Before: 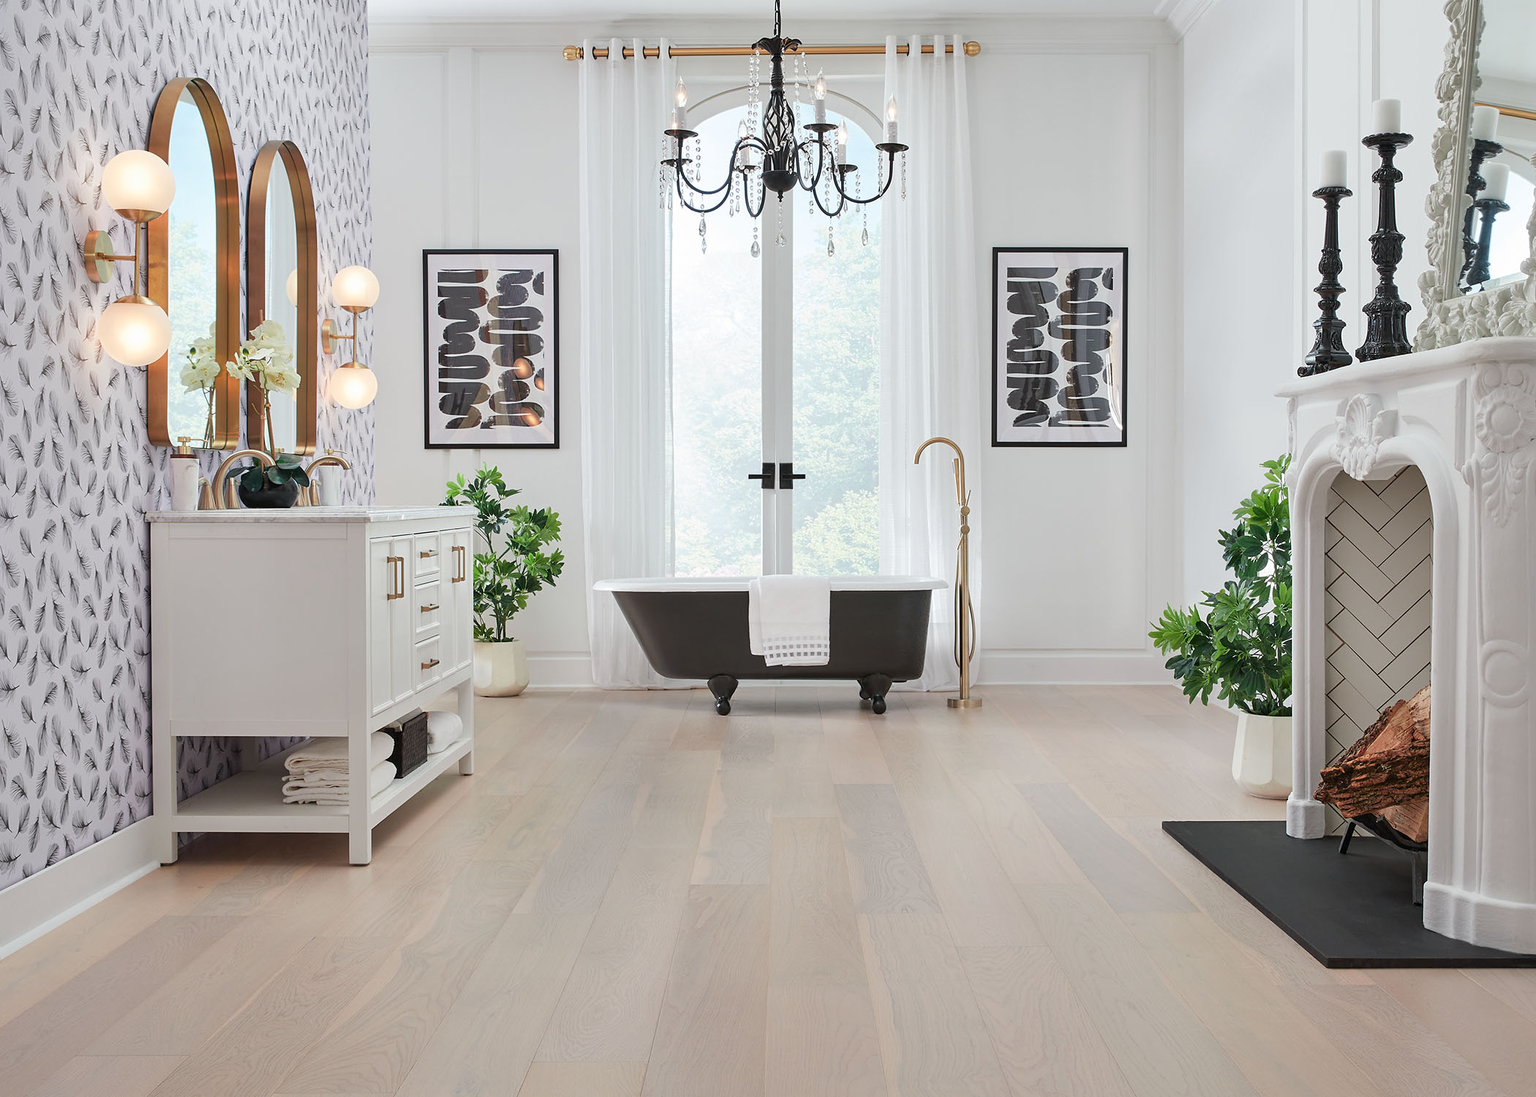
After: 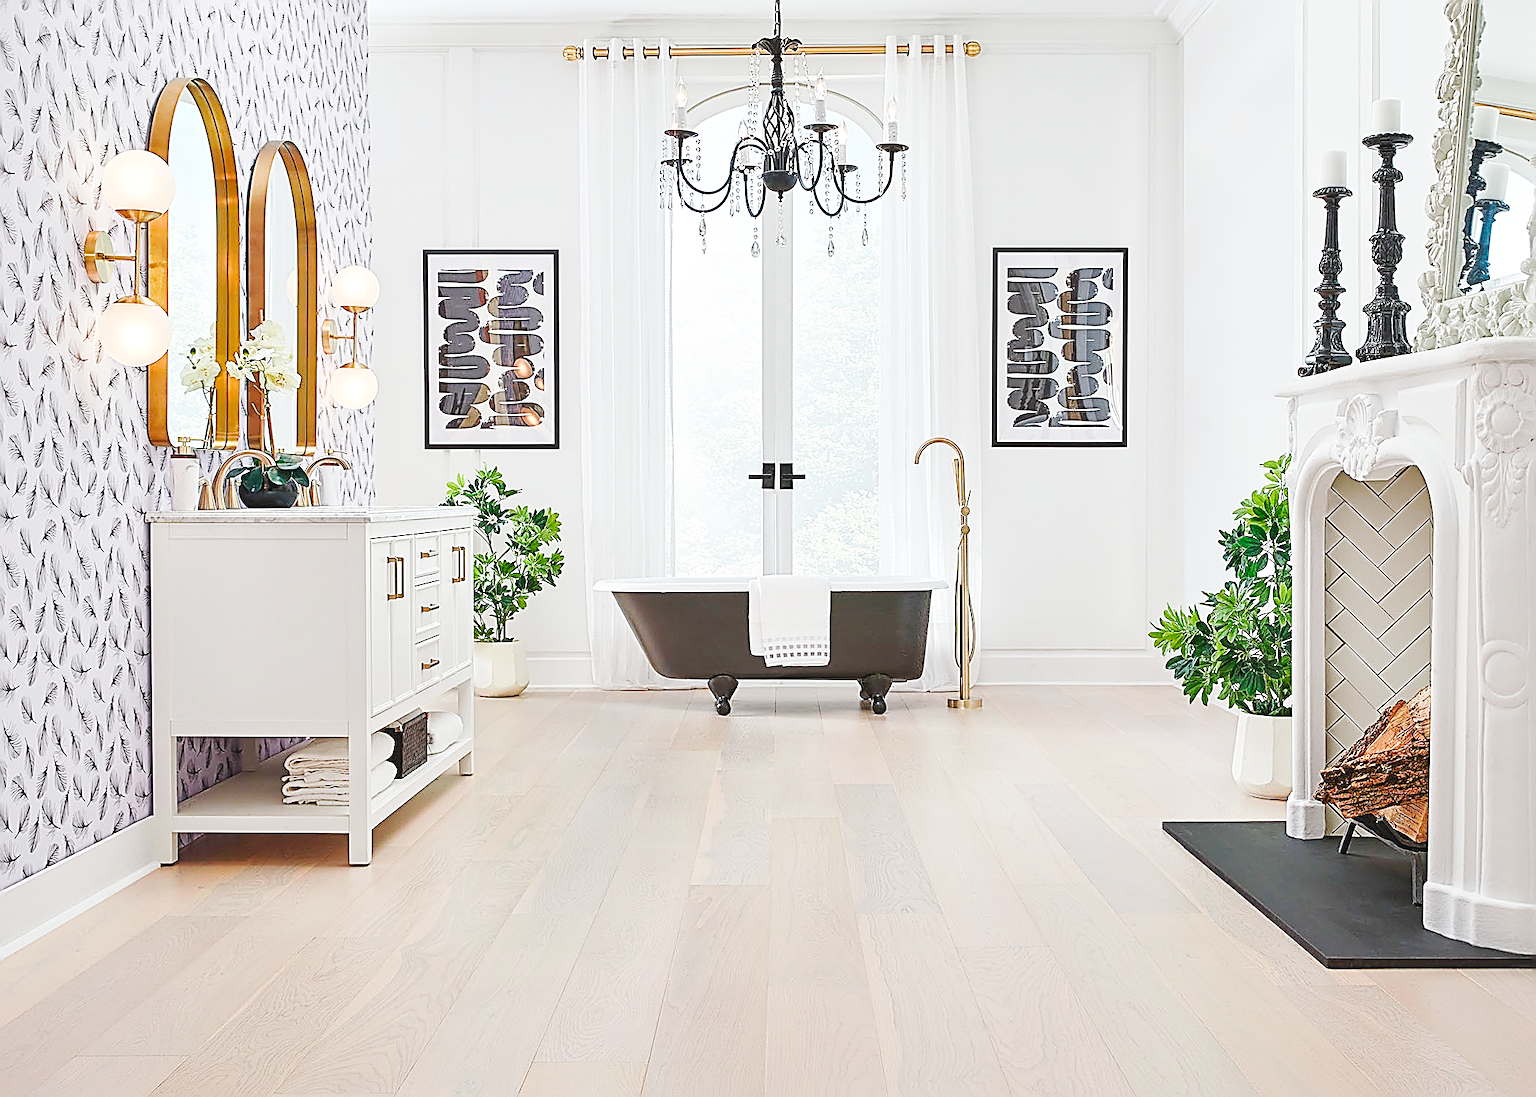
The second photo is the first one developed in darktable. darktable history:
base curve: curves: ch0 [(0, 0.007) (0.028, 0.063) (0.121, 0.311) (0.46, 0.743) (0.859, 0.957) (1, 1)], preserve colors none
local contrast: mode bilateral grid, contrast 28, coarseness 16, detail 115%, midtone range 0.2
sharpen: amount 1.989
color balance rgb: perceptual saturation grading › global saturation 20%, perceptual saturation grading › highlights -24.784%, perceptual saturation grading › shadows 49.714%, global vibrance 20%
